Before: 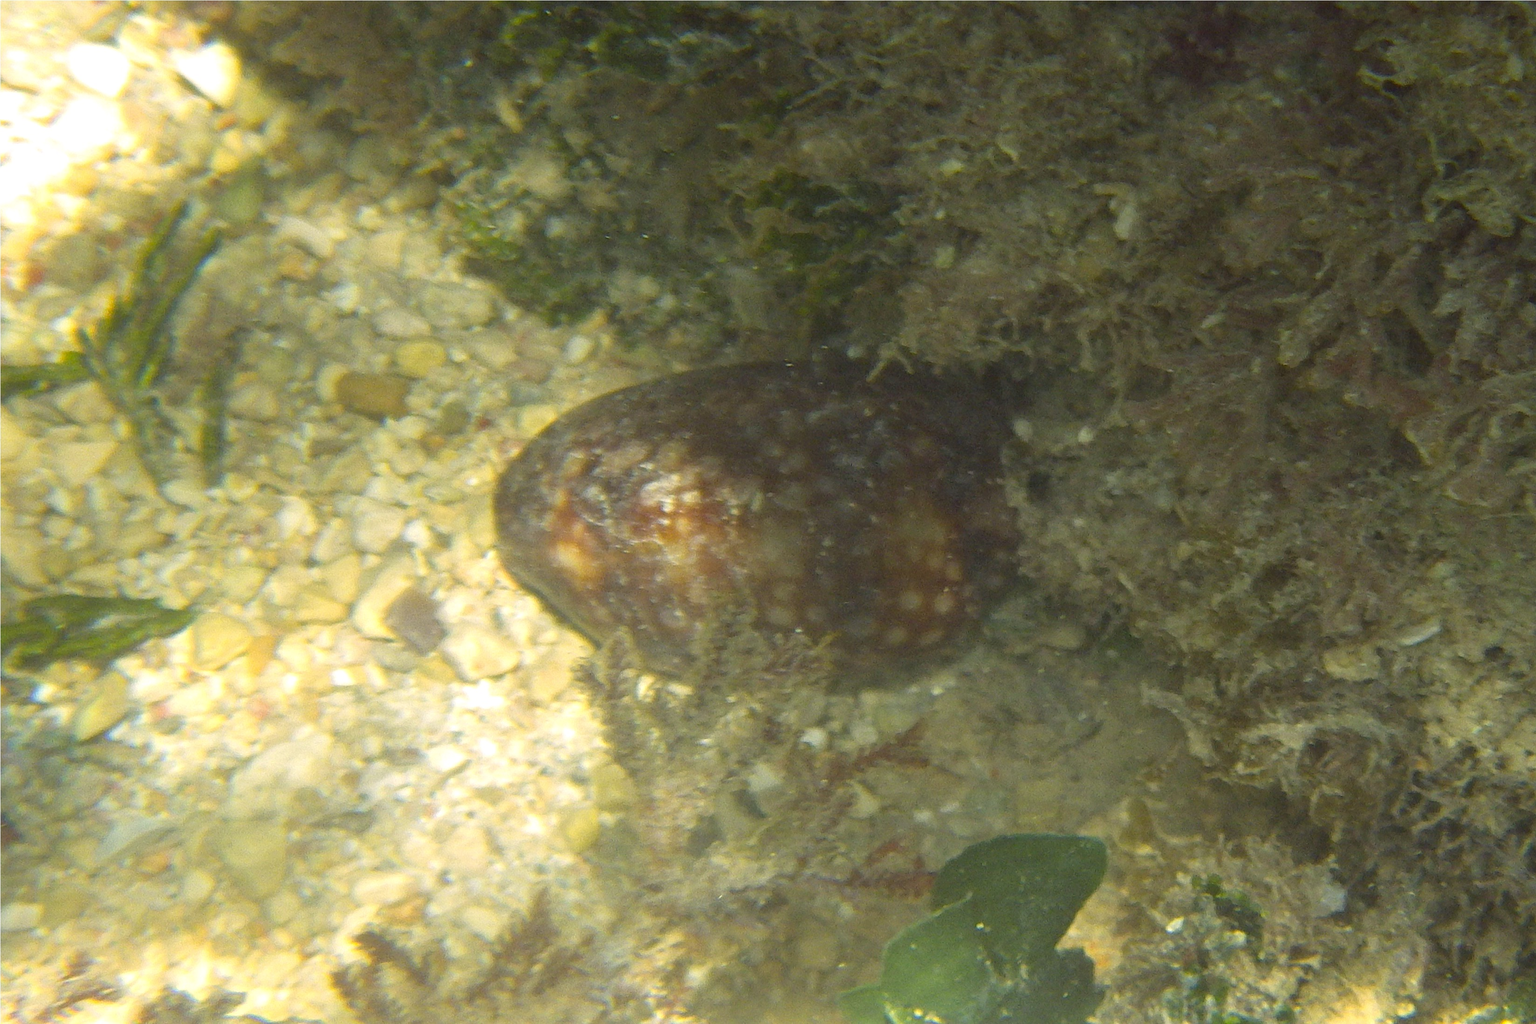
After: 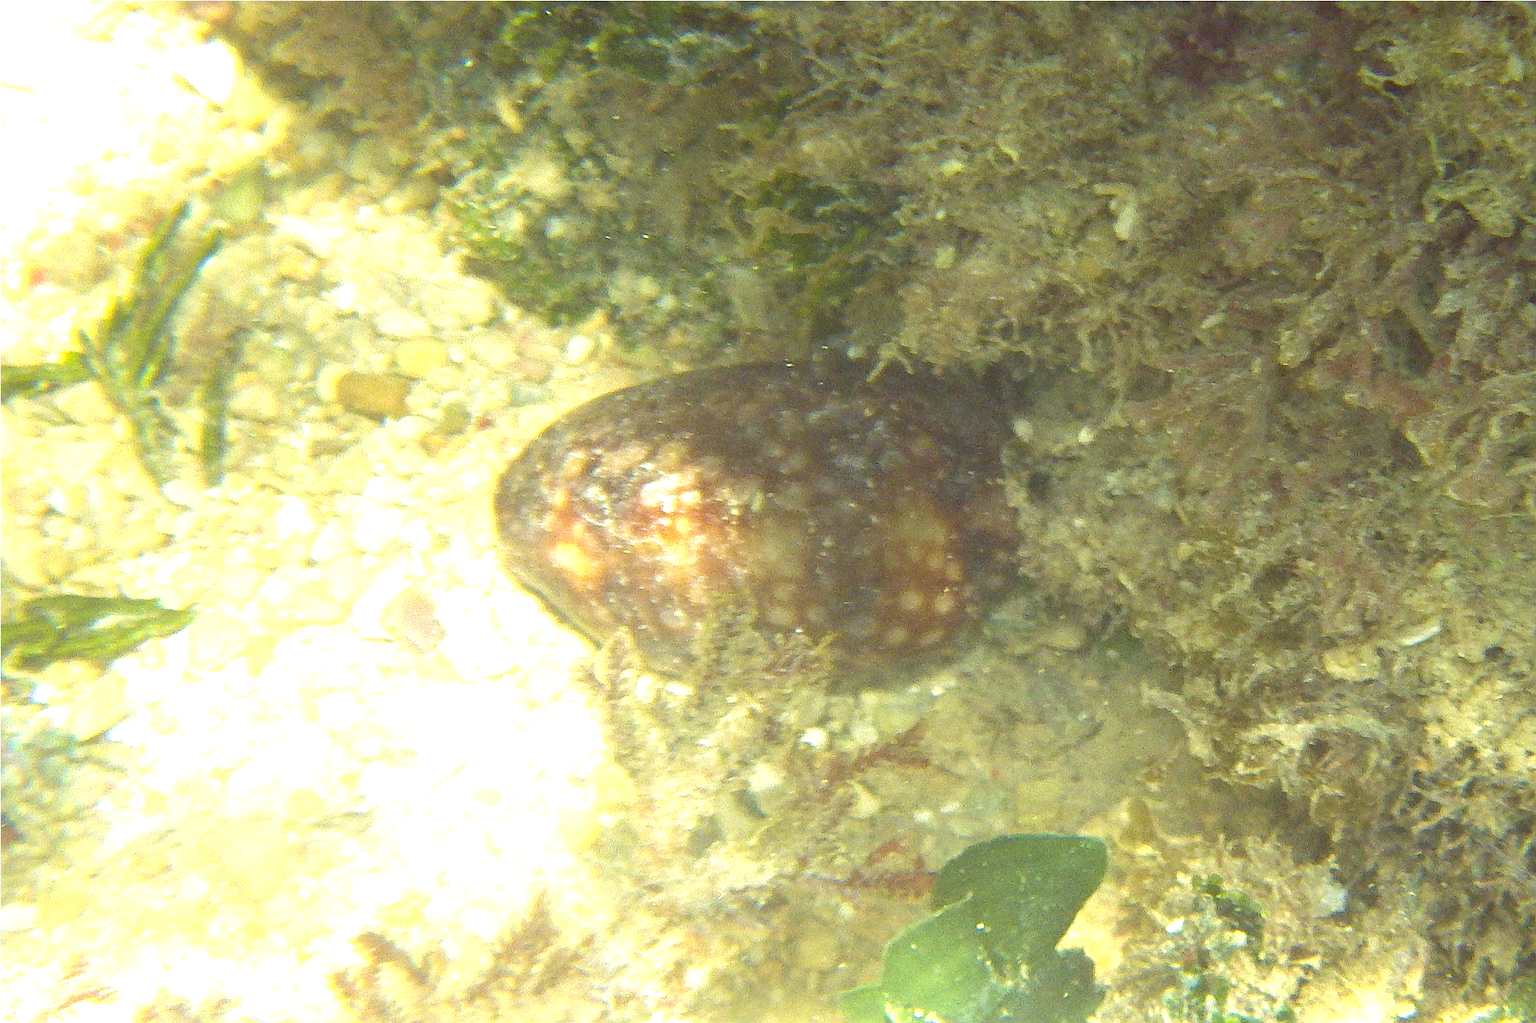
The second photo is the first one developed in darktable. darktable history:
velvia: on, module defaults
exposure: black level correction 0, exposure 1.402 EV, compensate exposure bias true, compensate highlight preservation false
sharpen: radius 1.424, amount 1.252, threshold 0.719
levels: mode automatic, levels [0, 0.618, 1]
